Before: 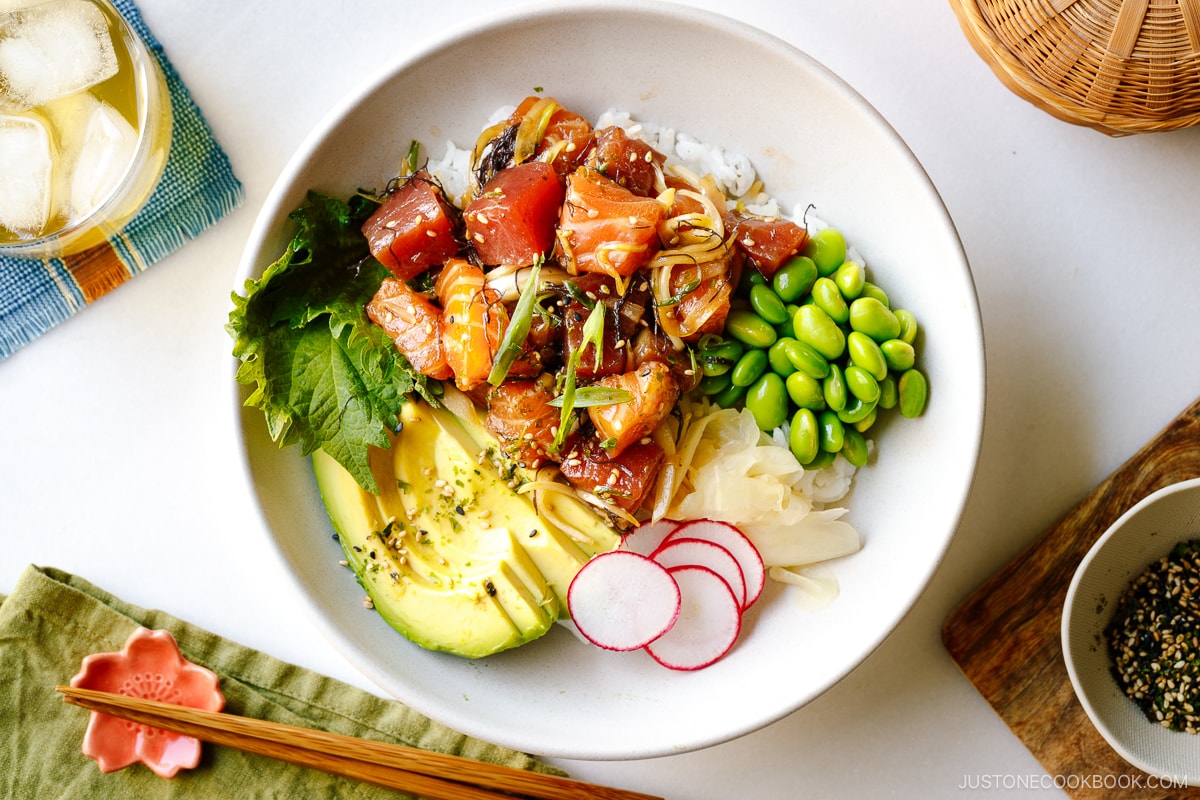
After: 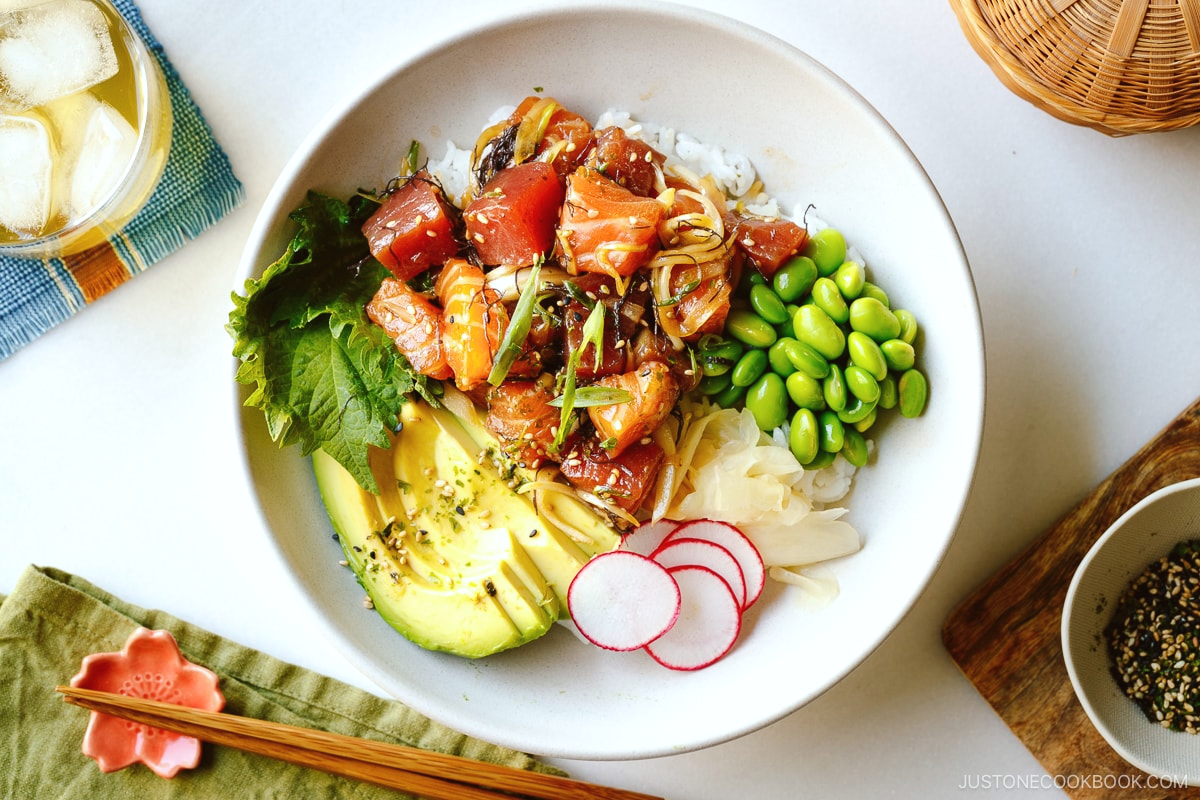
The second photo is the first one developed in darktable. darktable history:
exposure: black level correction -0.003, exposure 0.045 EV, compensate highlight preservation false
color correction: highlights a* -2.92, highlights b* -2.56, shadows a* 2.07, shadows b* 2.91
